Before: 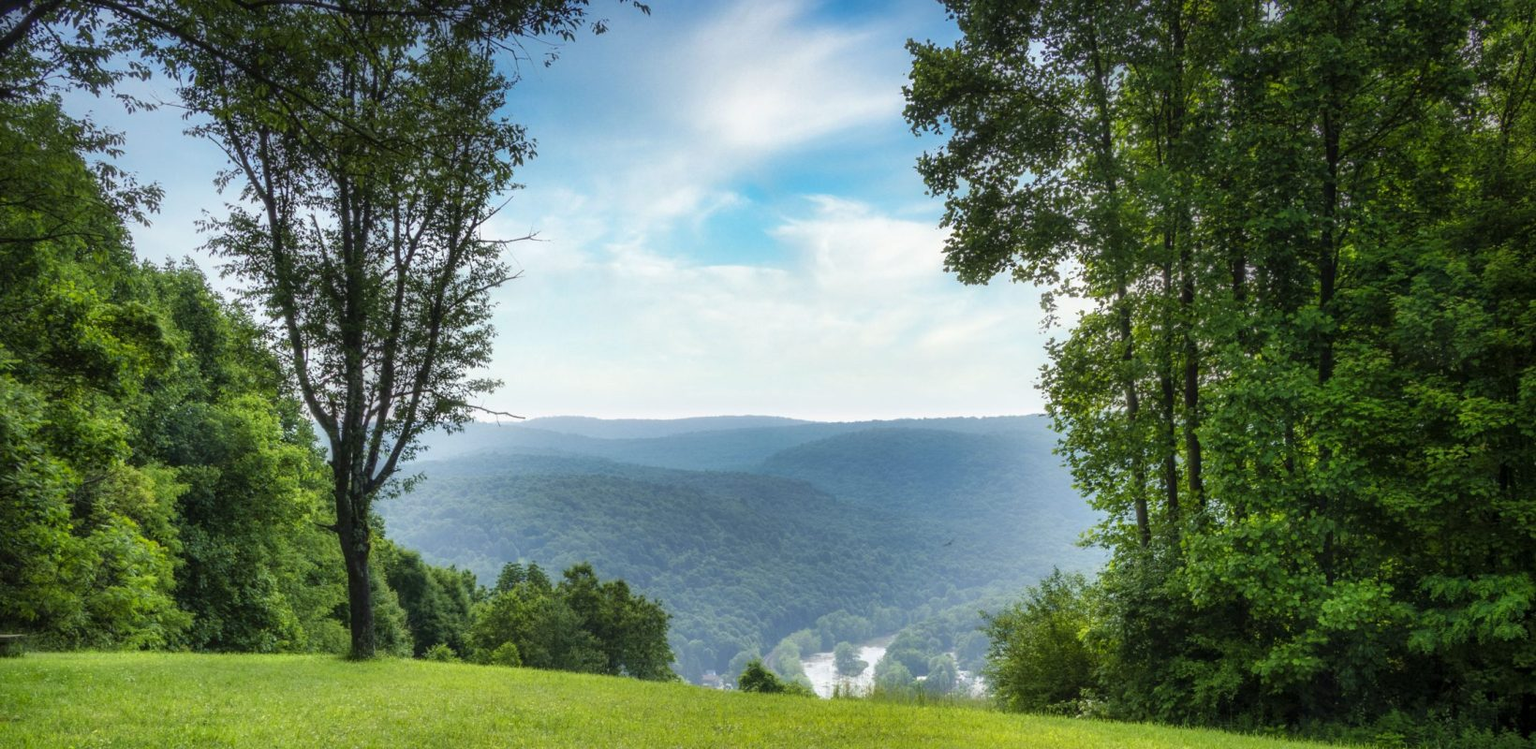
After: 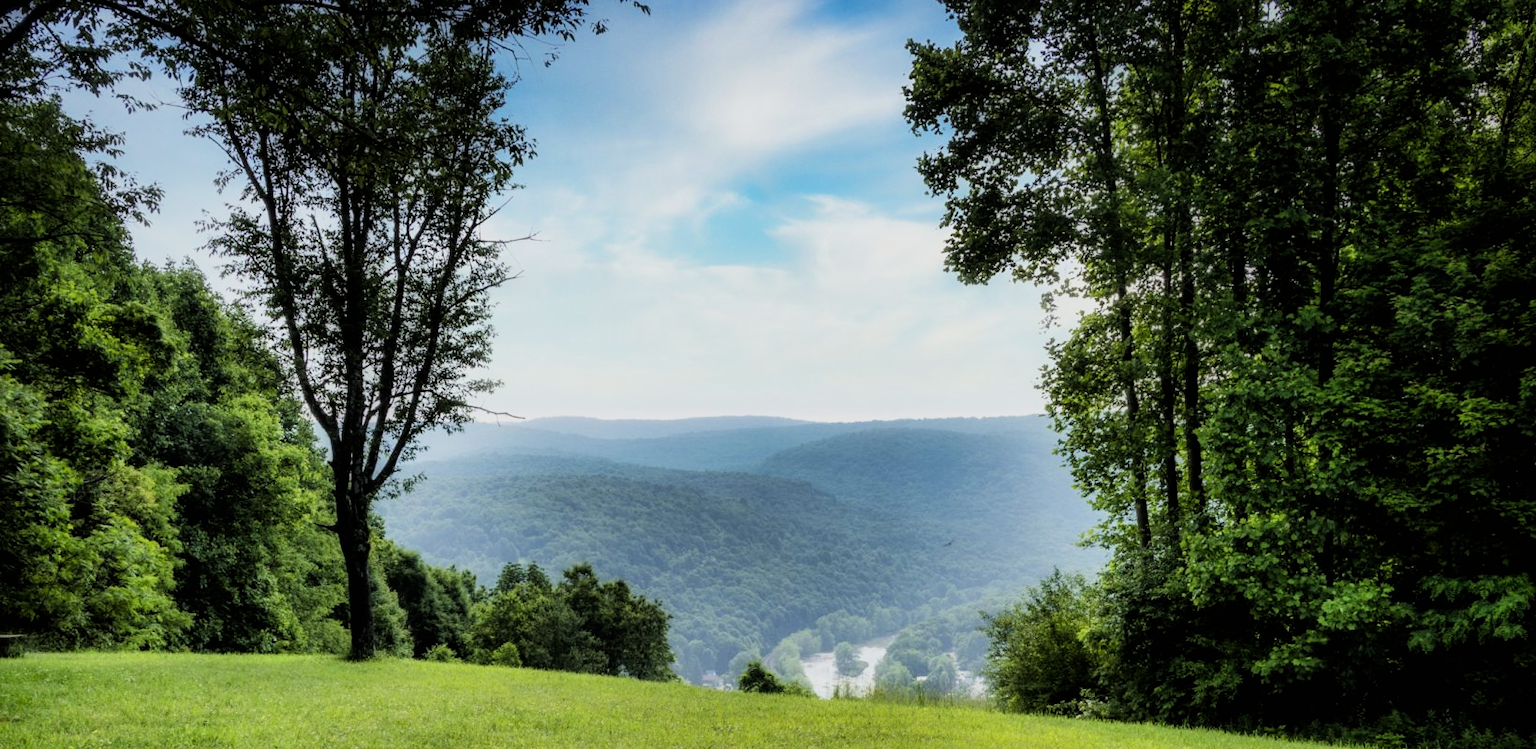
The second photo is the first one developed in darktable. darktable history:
tone equalizer: on, module defaults
filmic rgb: black relative exposure -5 EV, hardness 2.88, contrast 1.4
